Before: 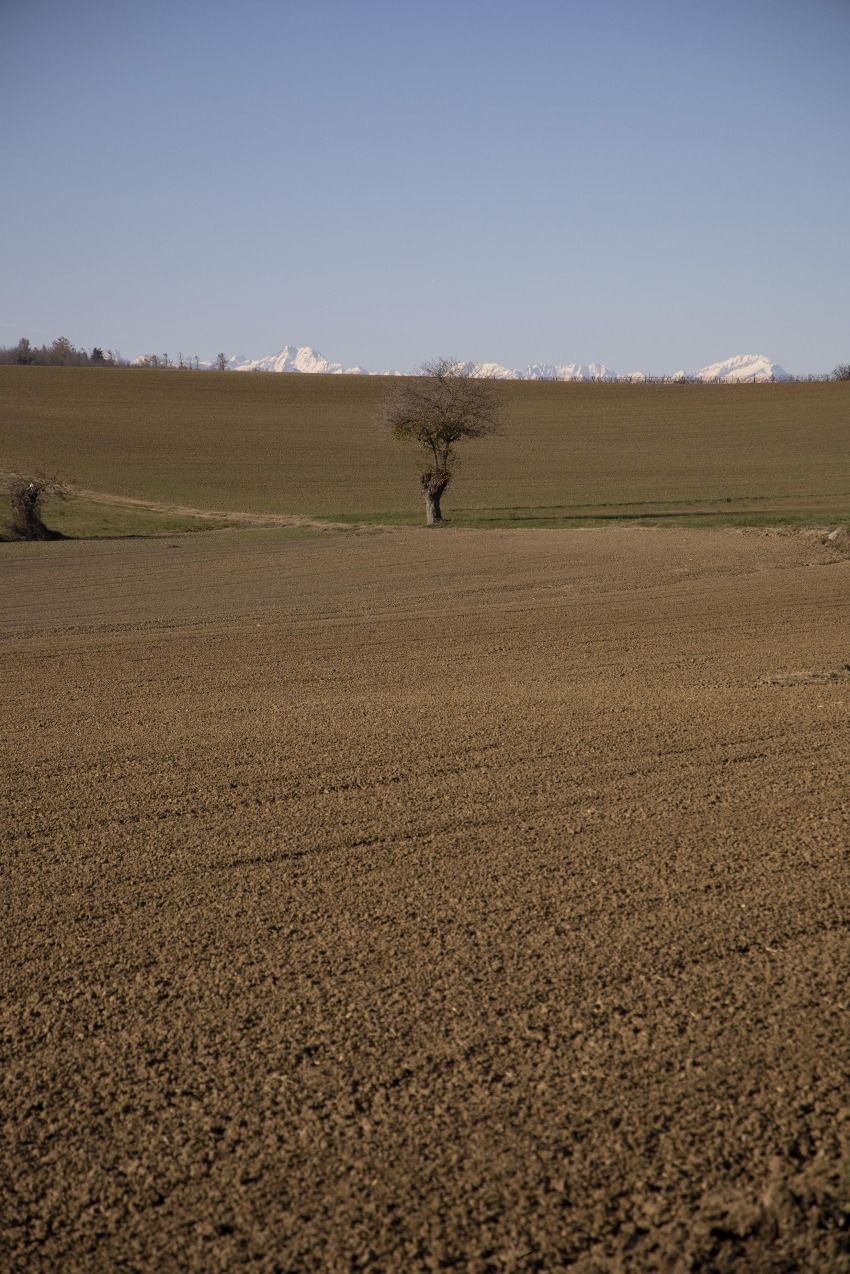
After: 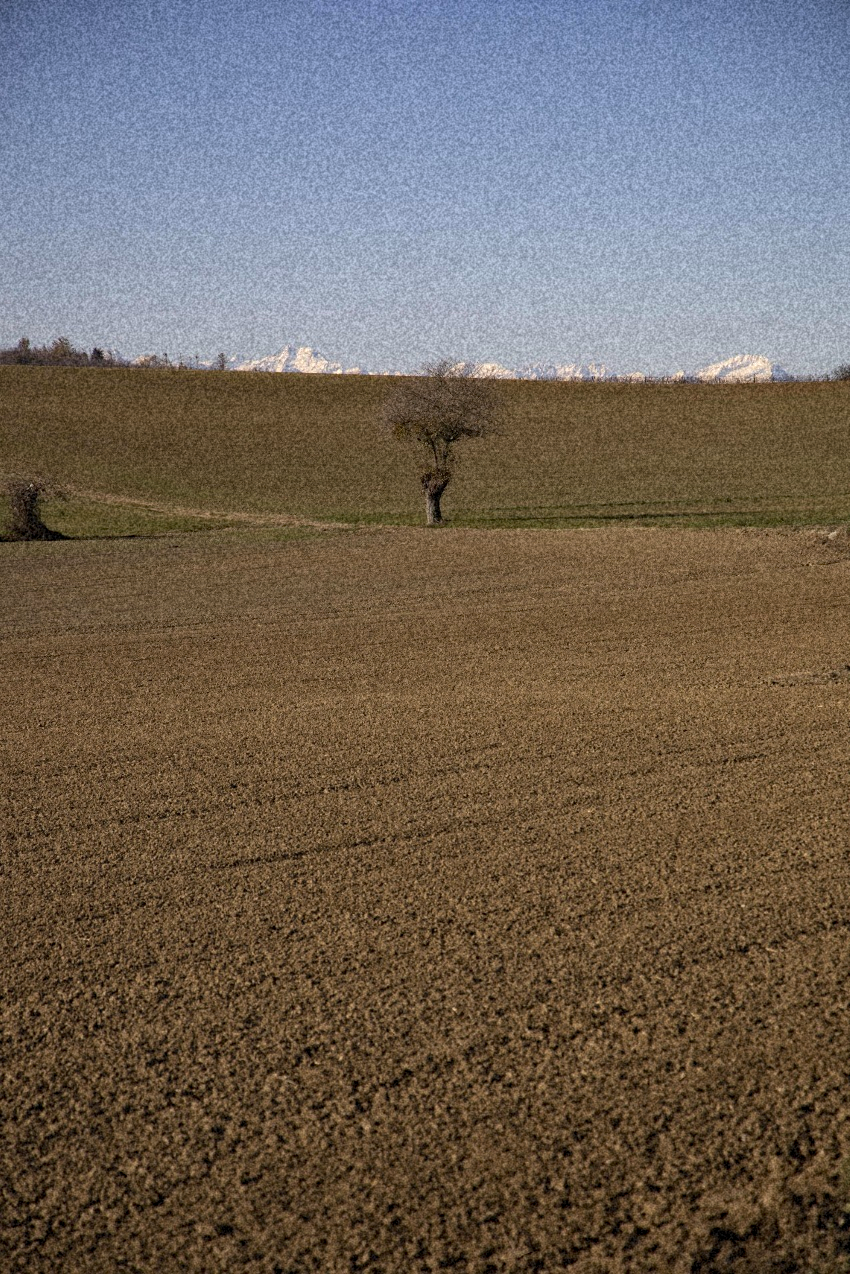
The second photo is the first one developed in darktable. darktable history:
haze removal: strength 0.29, distance 0.25, compatibility mode true, adaptive false
grain: coarseness 46.9 ISO, strength 50.21%, mid-tones bias 0%
